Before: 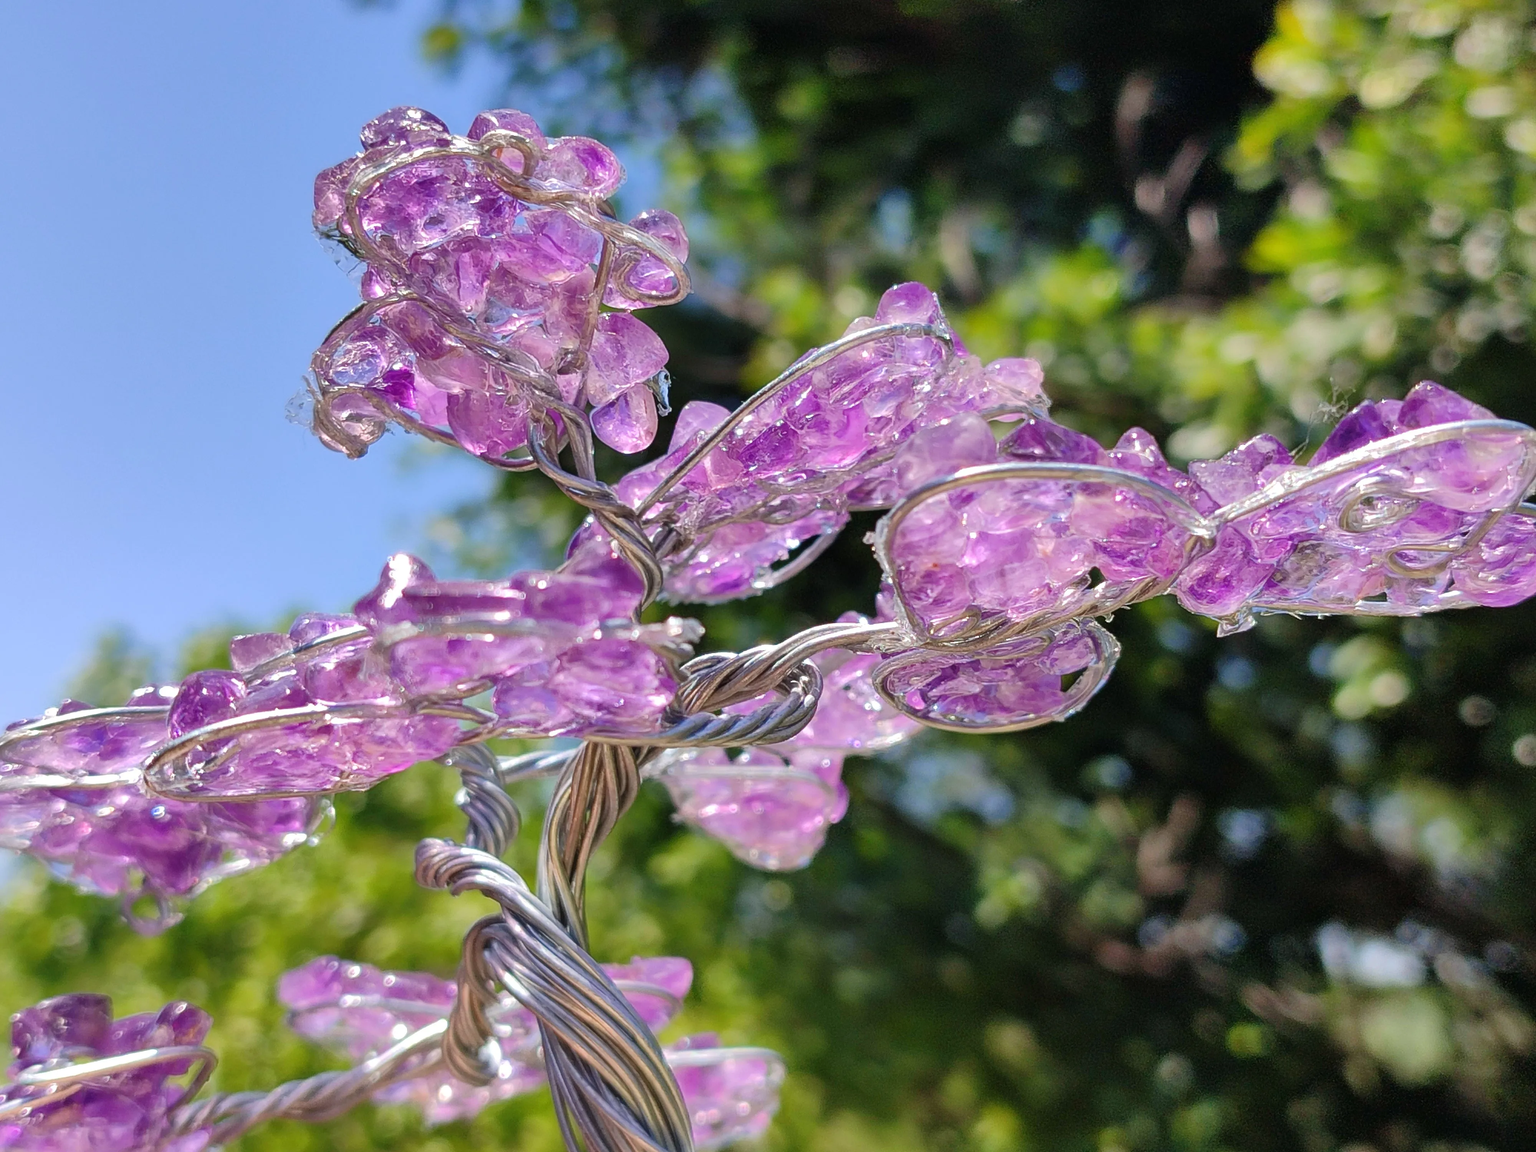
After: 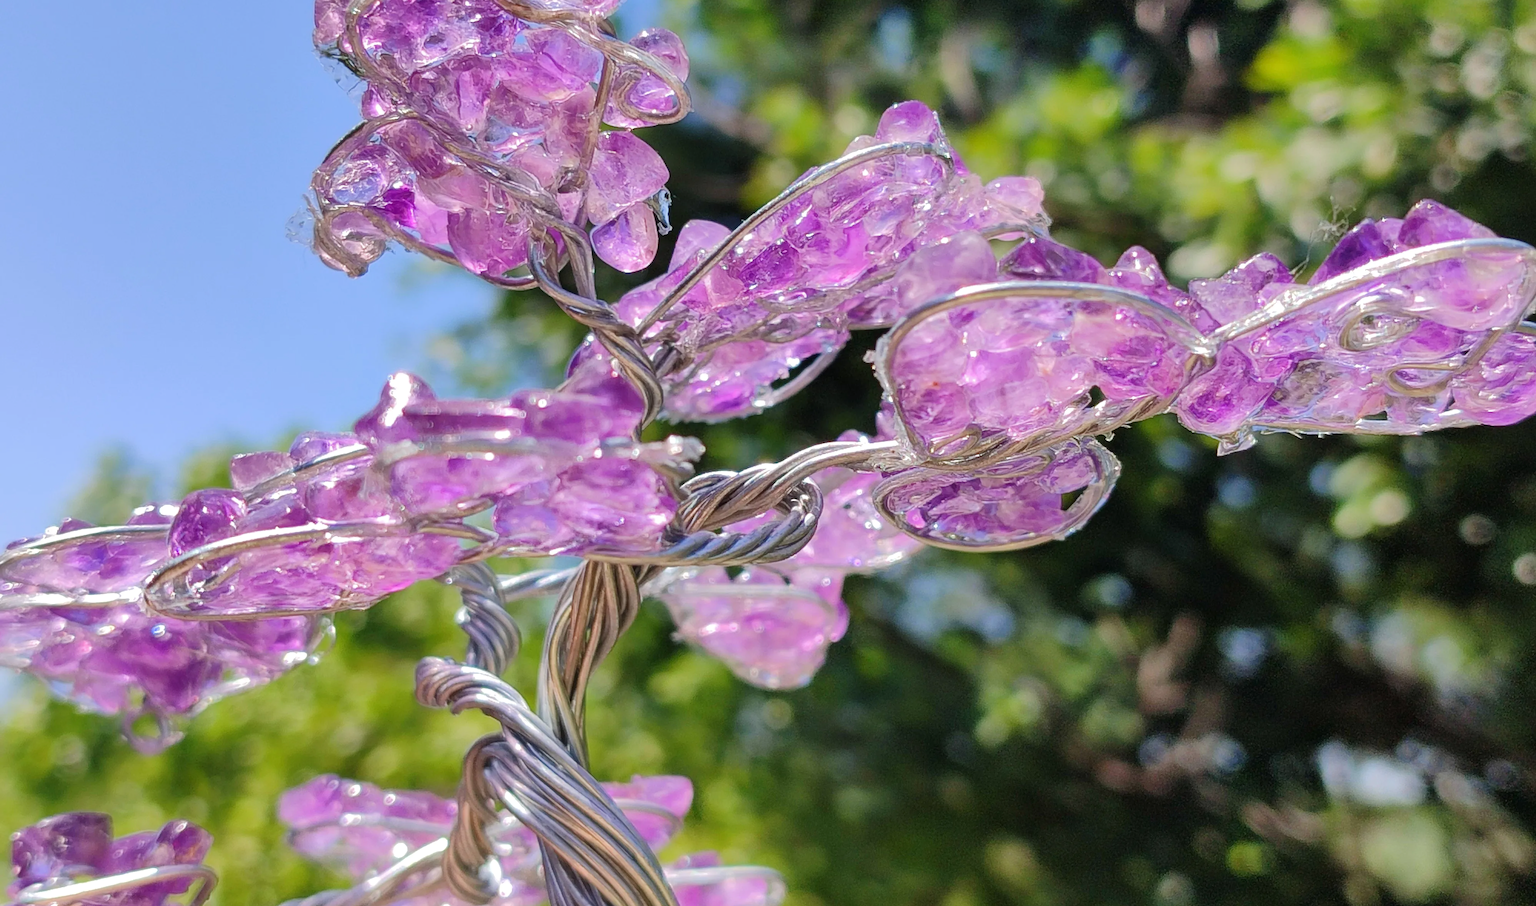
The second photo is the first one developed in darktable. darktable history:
base curve: curves: ch0 [(0, 0) (0.235, 0.266) (0.503, 0.496) (0.786, 0.72) (1, 1)]
tone equalizer: on, module defaults
crop and rotate: top 15.774%, bottom 5.506%
